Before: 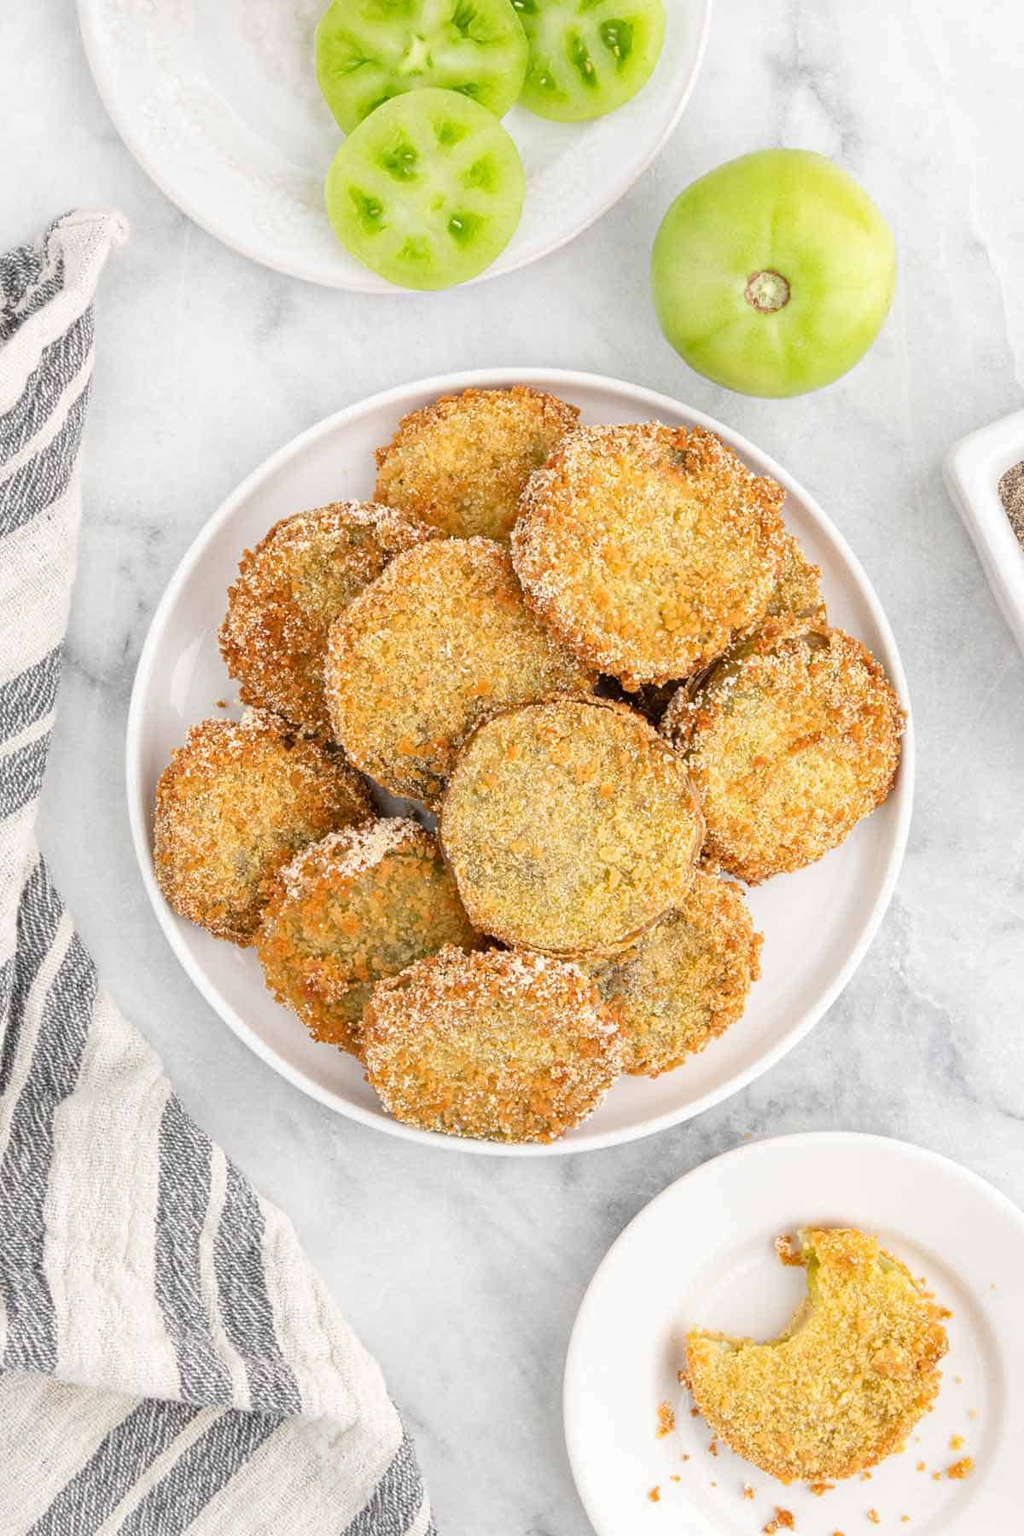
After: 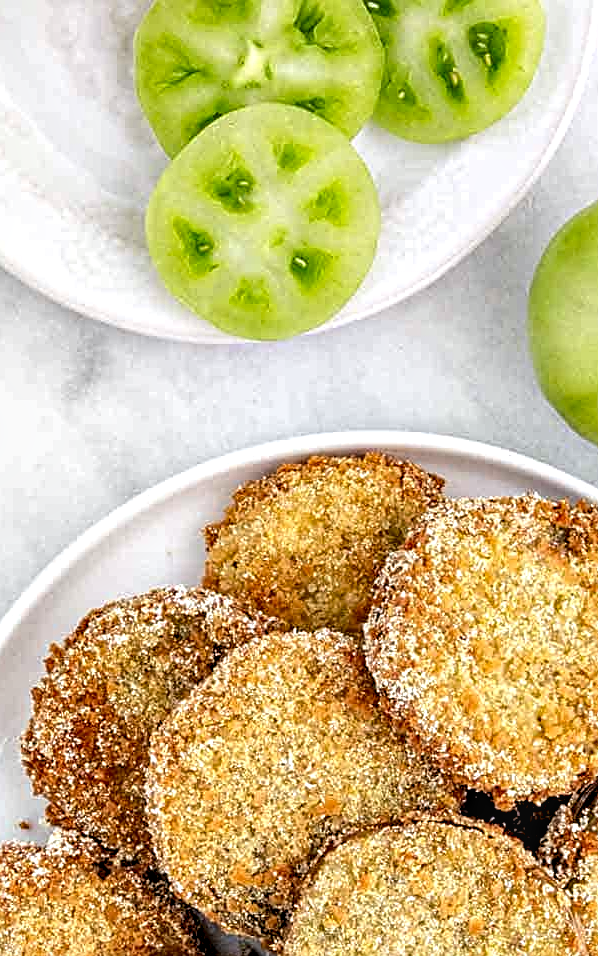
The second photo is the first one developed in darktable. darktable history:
levels: black 0.105%
contrast brightness saturation: saturation -0.049
crop: left 19.615%, right 30.545%, bottom 46.889%
sharpen: on, module defaults
local contrast: detail 130%
tone equalizer: edges refinement/feathering 500, mask exposure compensation -1.57 EV, preserve details no
contrast equalizer: y [[0.6 ×6], [0.55 ×6], [0 ×6], [0 ×6], [0 ×6]]
